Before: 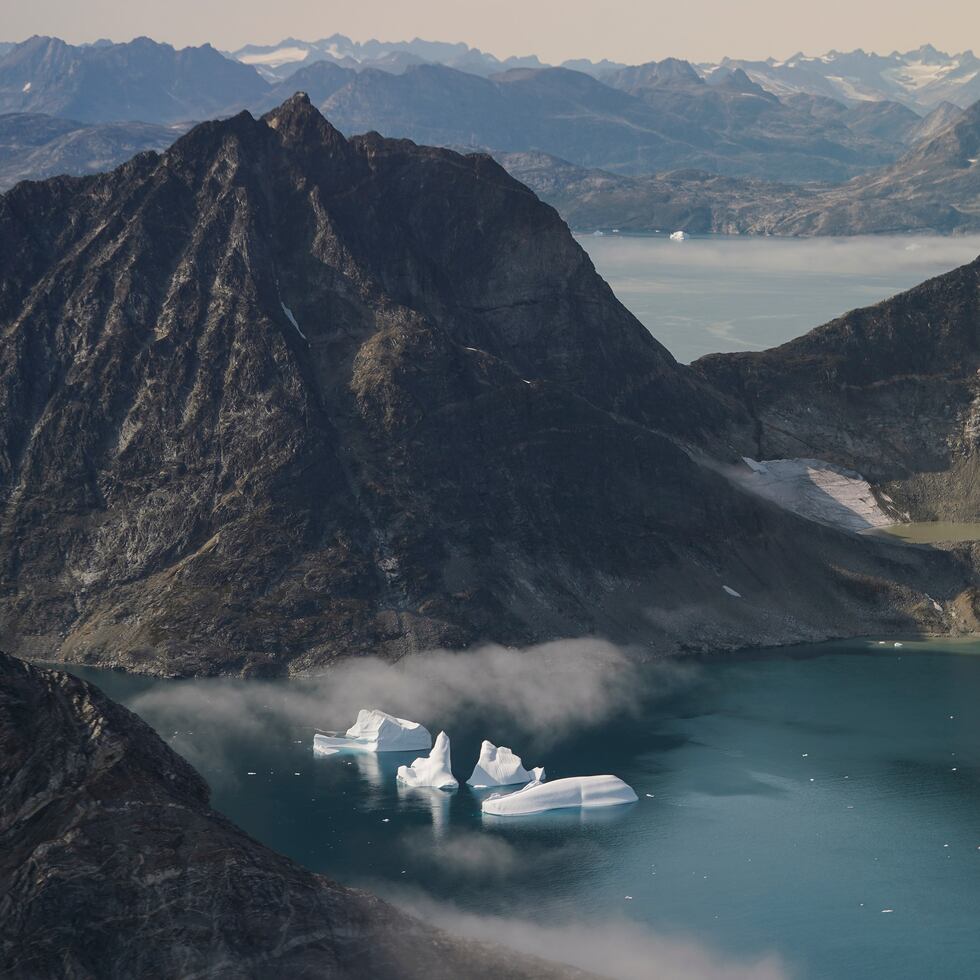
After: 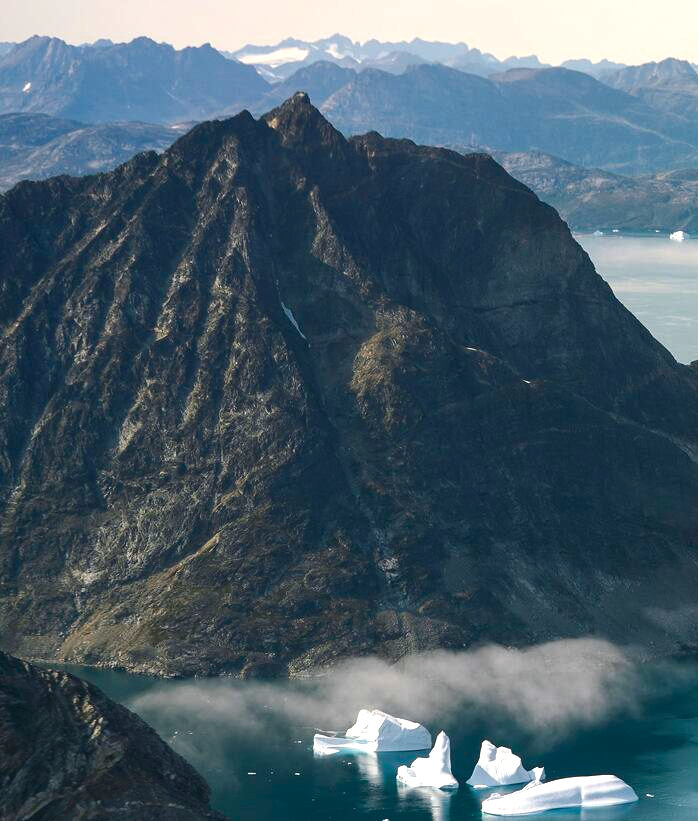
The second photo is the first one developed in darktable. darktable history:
crop: right 28.72%, bottom 16.125%
exposure: compensate exposure bias true, compensate highlight preservation false
color balance rgb: shadows lift › luminance -8.115%, shadows lift › chroma 2.135%, shadows lift › hue 165.1°, perceptual saturation grading › global saturation 20%, perceptual saturation grading › highlights -25.897%, perceptual saturation grading › shadows 24.77%, perceptual brilliance grading › global brilliance 11.722%, perceptual brilliance grading › highlights 15.167%, global vibrance 20%
